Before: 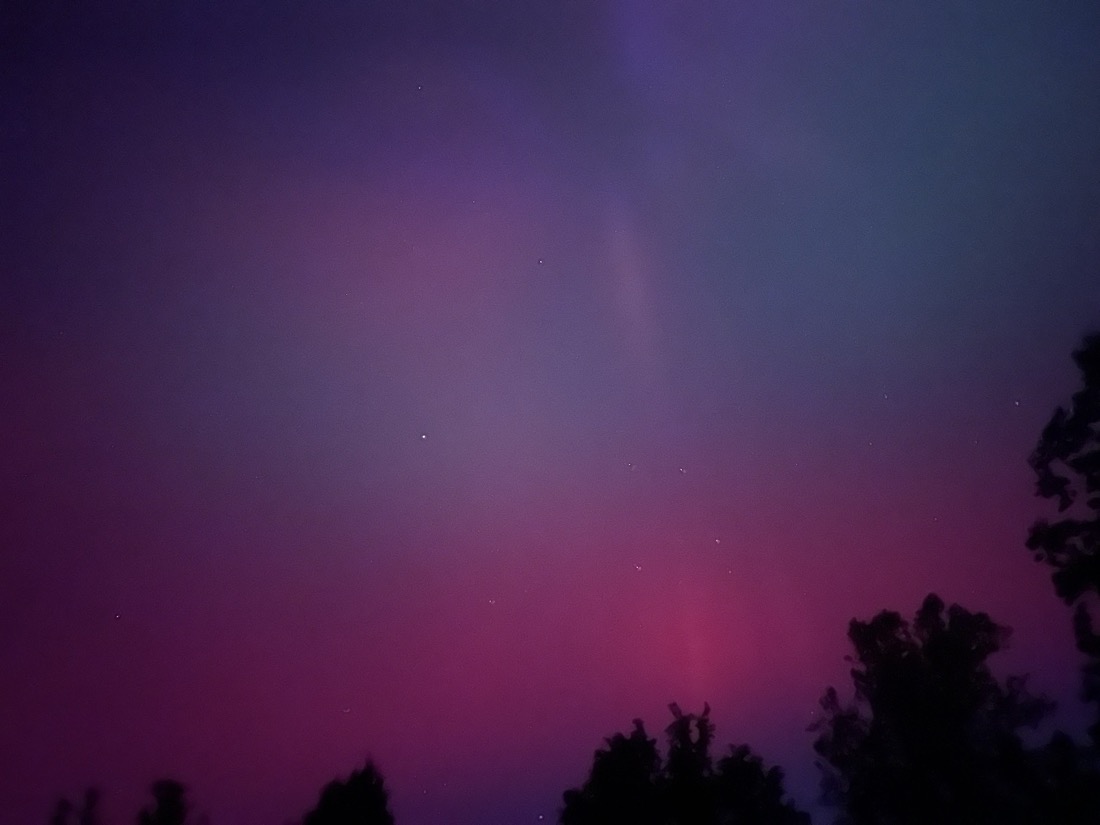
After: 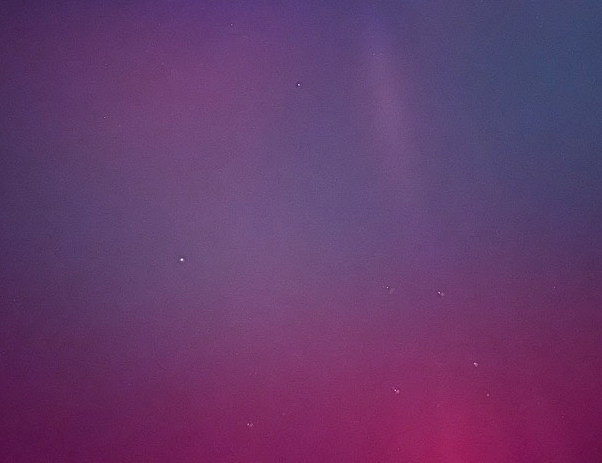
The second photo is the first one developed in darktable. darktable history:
crop and rotate: left 22.058%, top 21.472%, right 23.19%, bottom 22.351%
local contrast: on, module defaults
